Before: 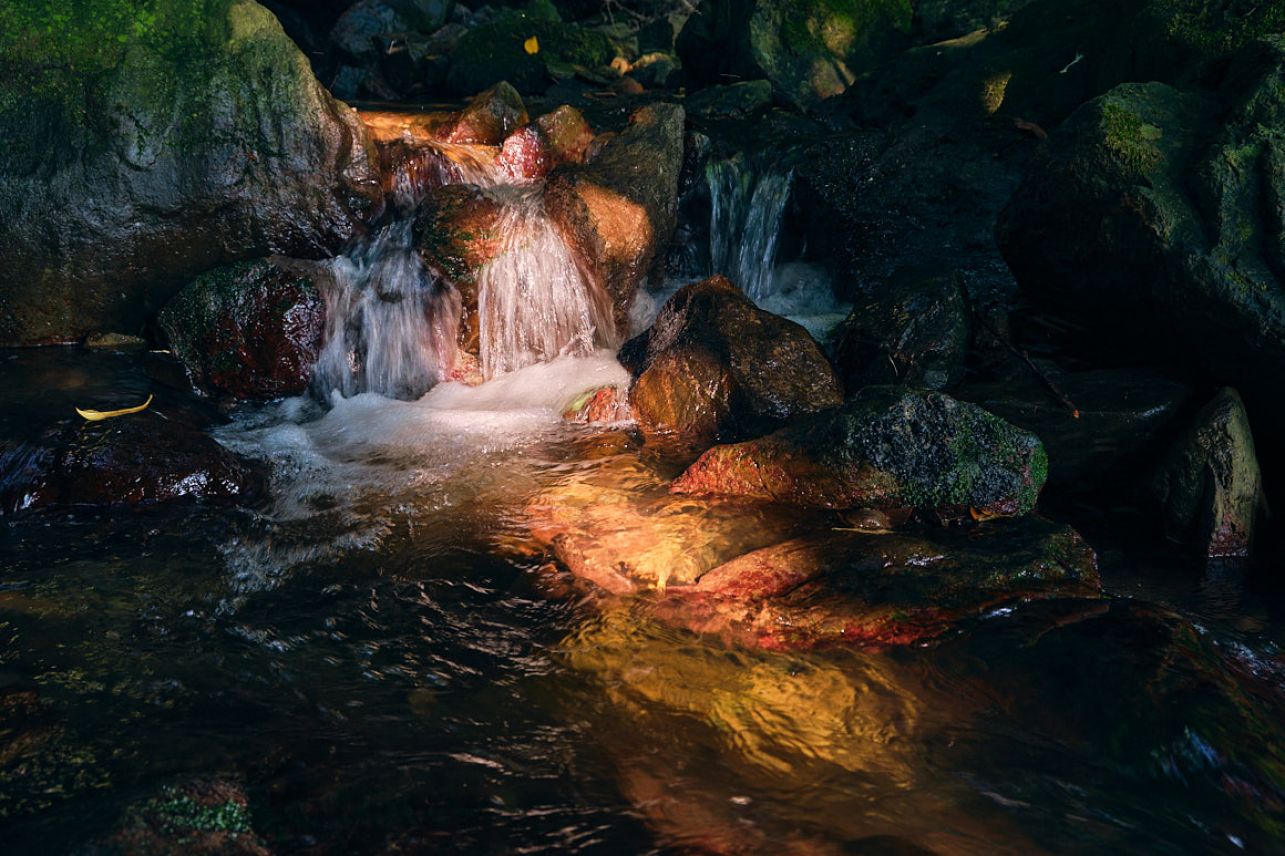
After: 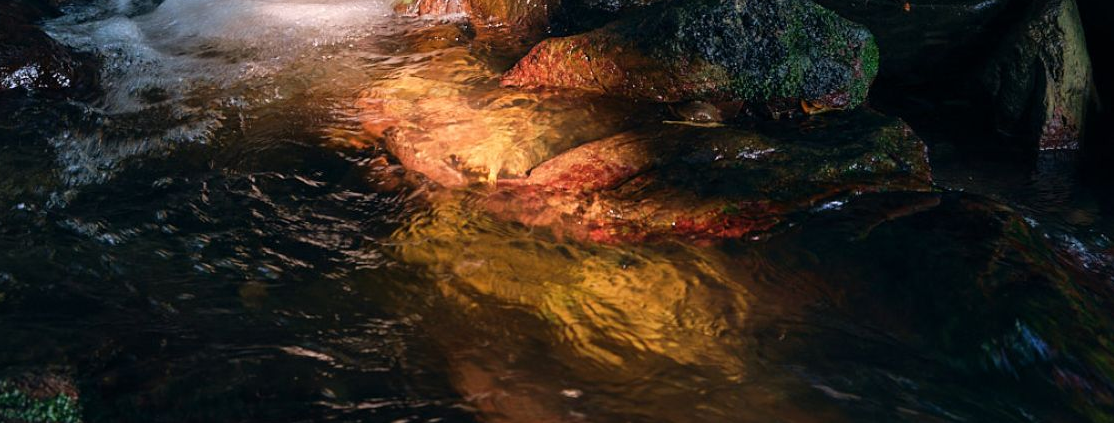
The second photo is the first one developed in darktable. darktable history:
crop and rotate: left 13.264%, top 47.766%, bottom 2.809%
